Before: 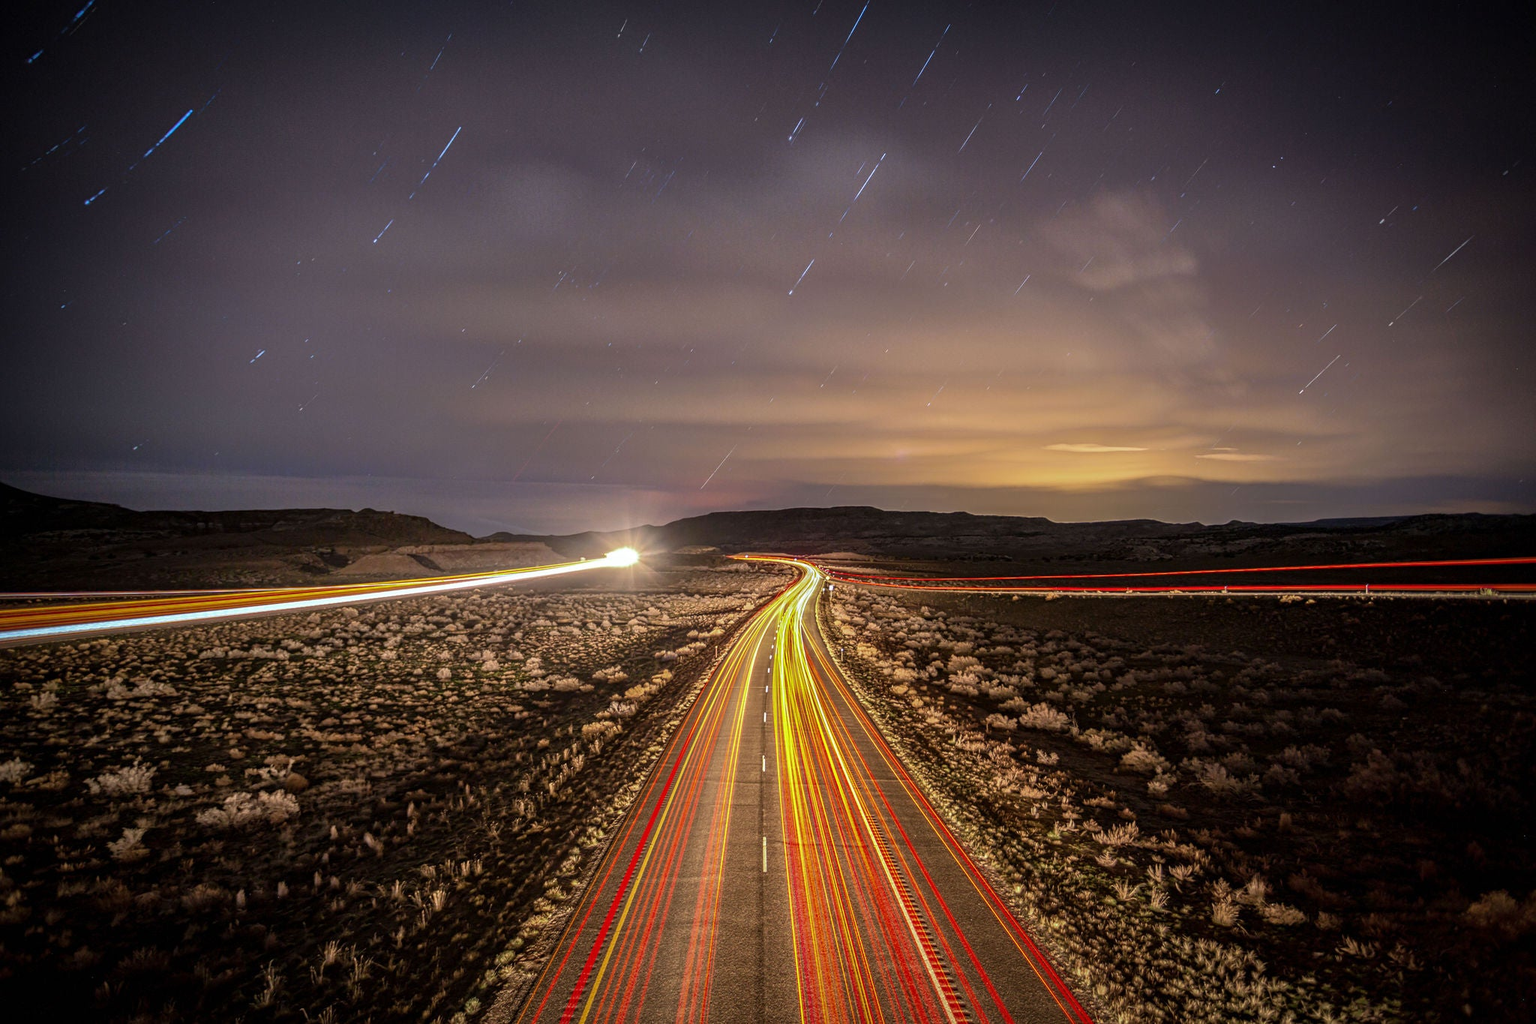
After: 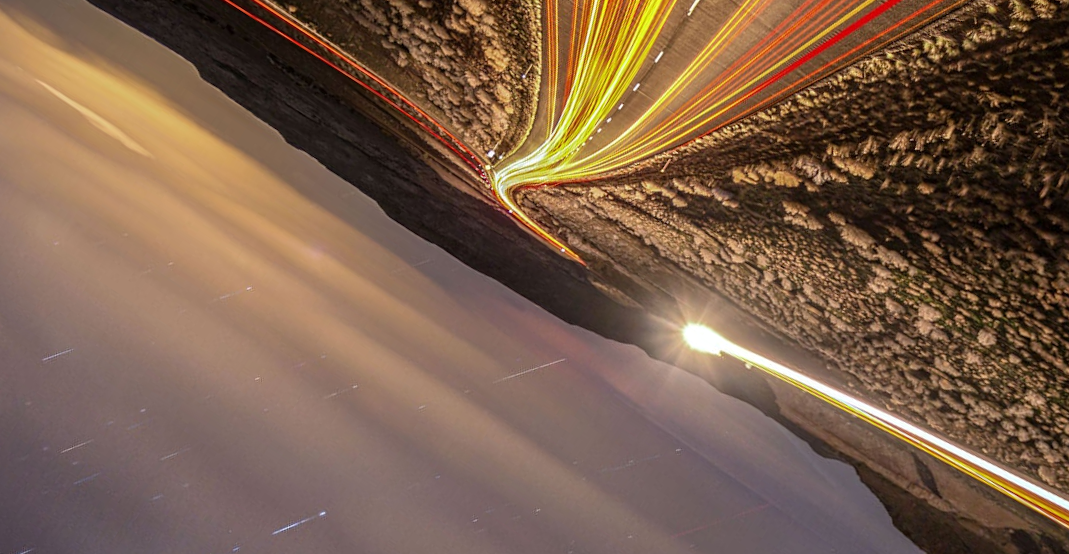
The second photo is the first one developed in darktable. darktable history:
crop and rotate: angle 147.09°, left 9.104%, top 15.618%, right 4.478%, bottom 17.15%
tone equalizer: on, module defaults
